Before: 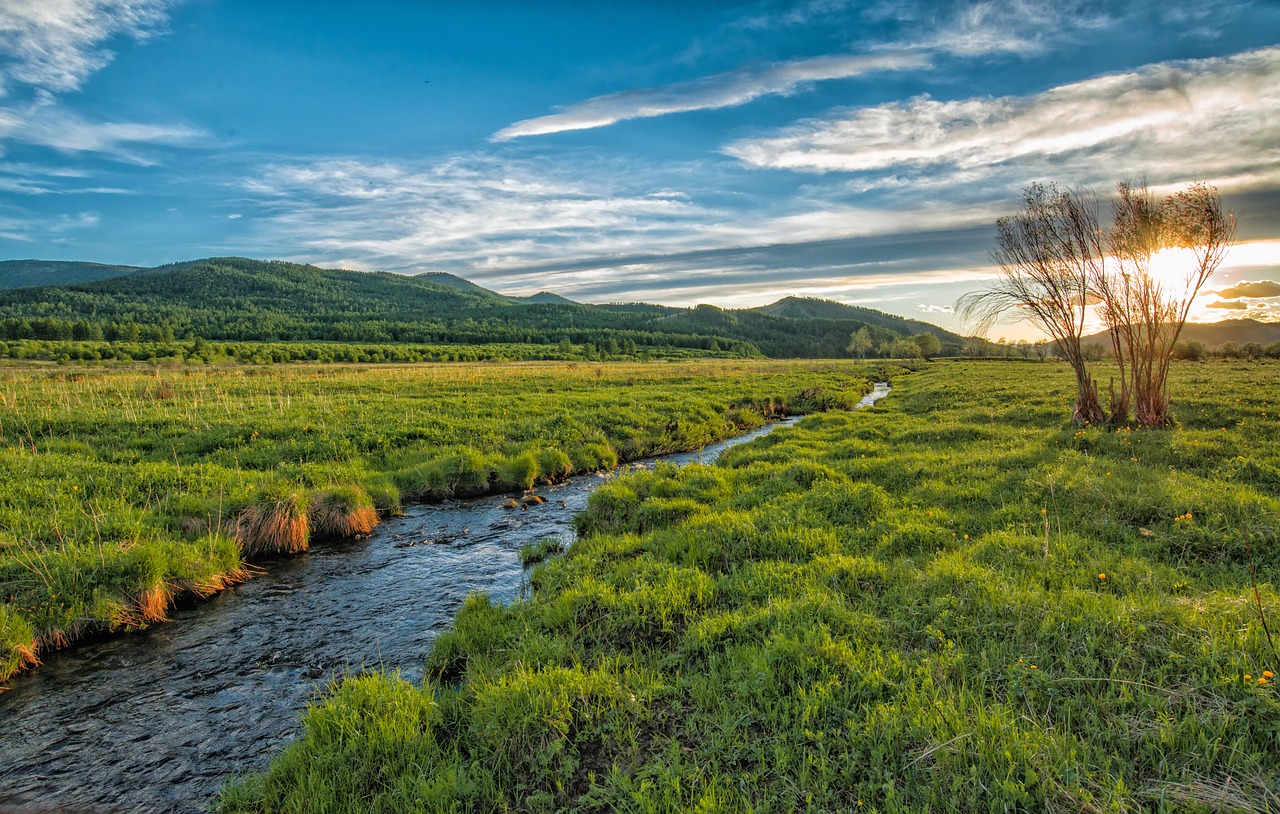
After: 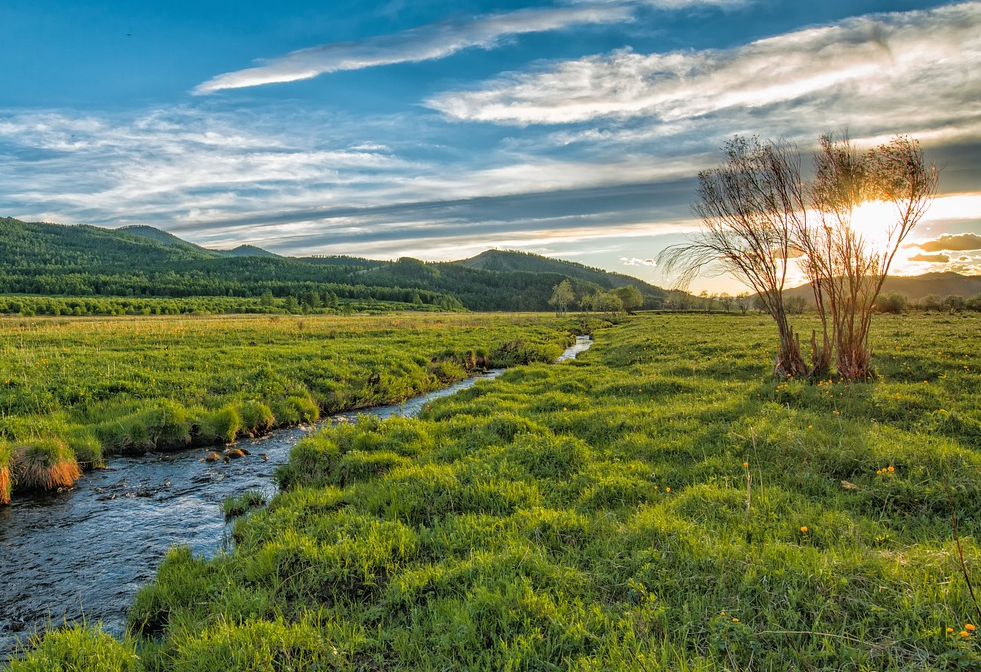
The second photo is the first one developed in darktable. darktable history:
crop: left 23.292%, top 5.868%, bottom 11.562%
